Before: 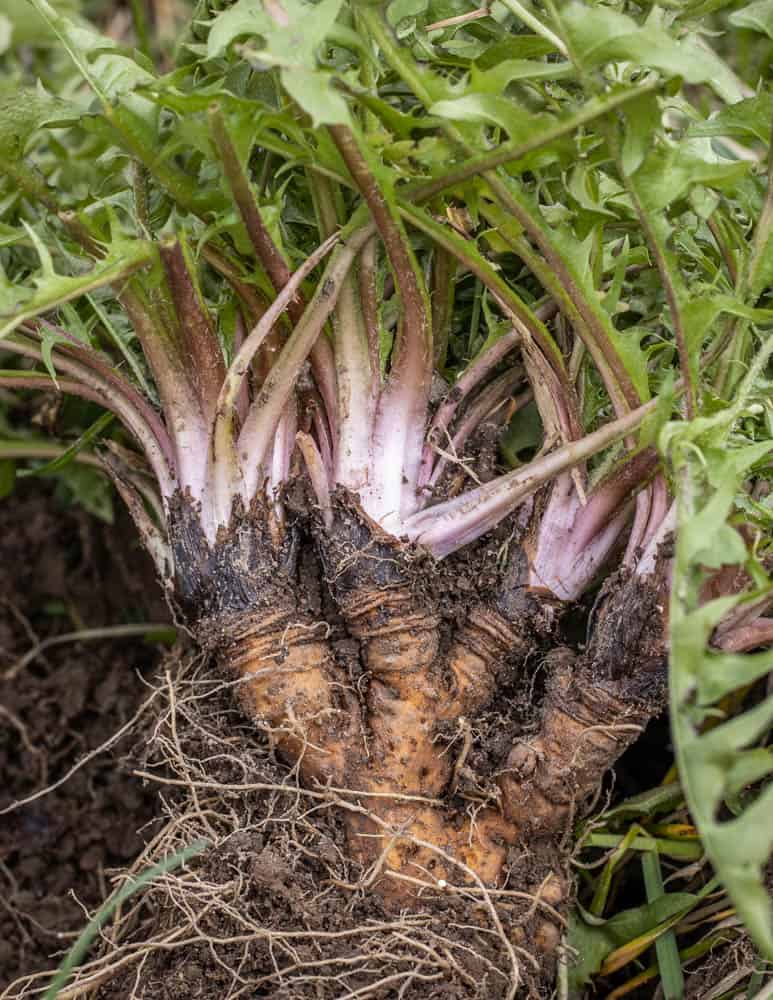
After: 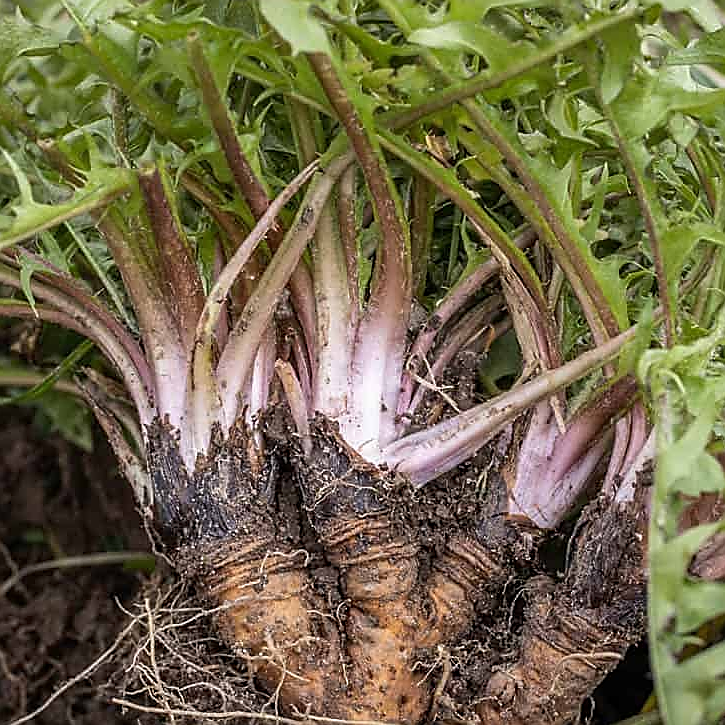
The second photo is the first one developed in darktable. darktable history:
sharpen: radius 1.4, amount 1.25, threshold 0.7
tone equalizer: on, module defaults
crop: left 2.737%, top 7.287%, right 3.421%, bottom 20.179%
